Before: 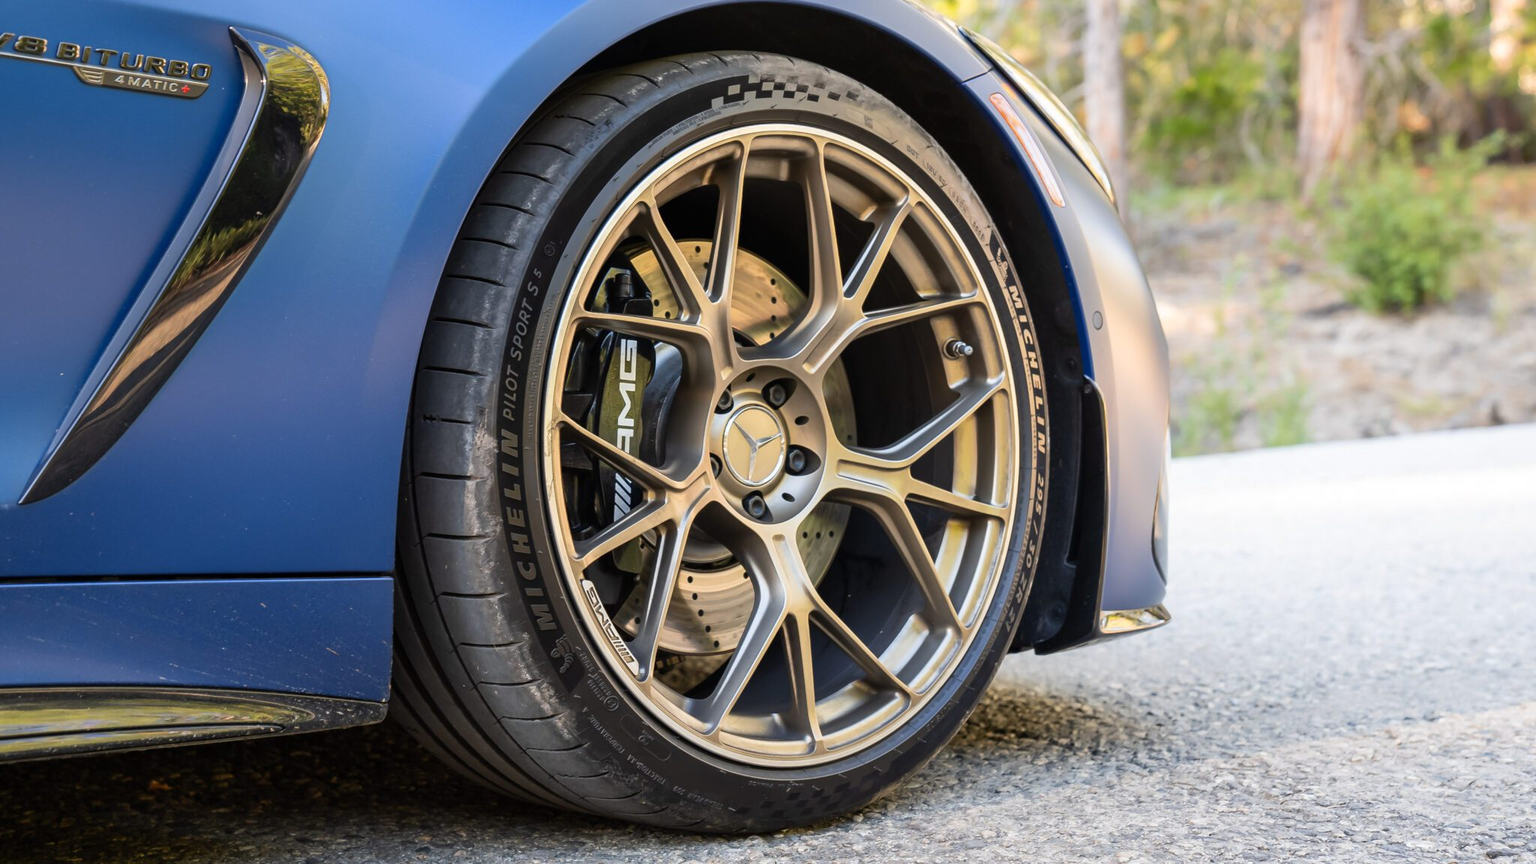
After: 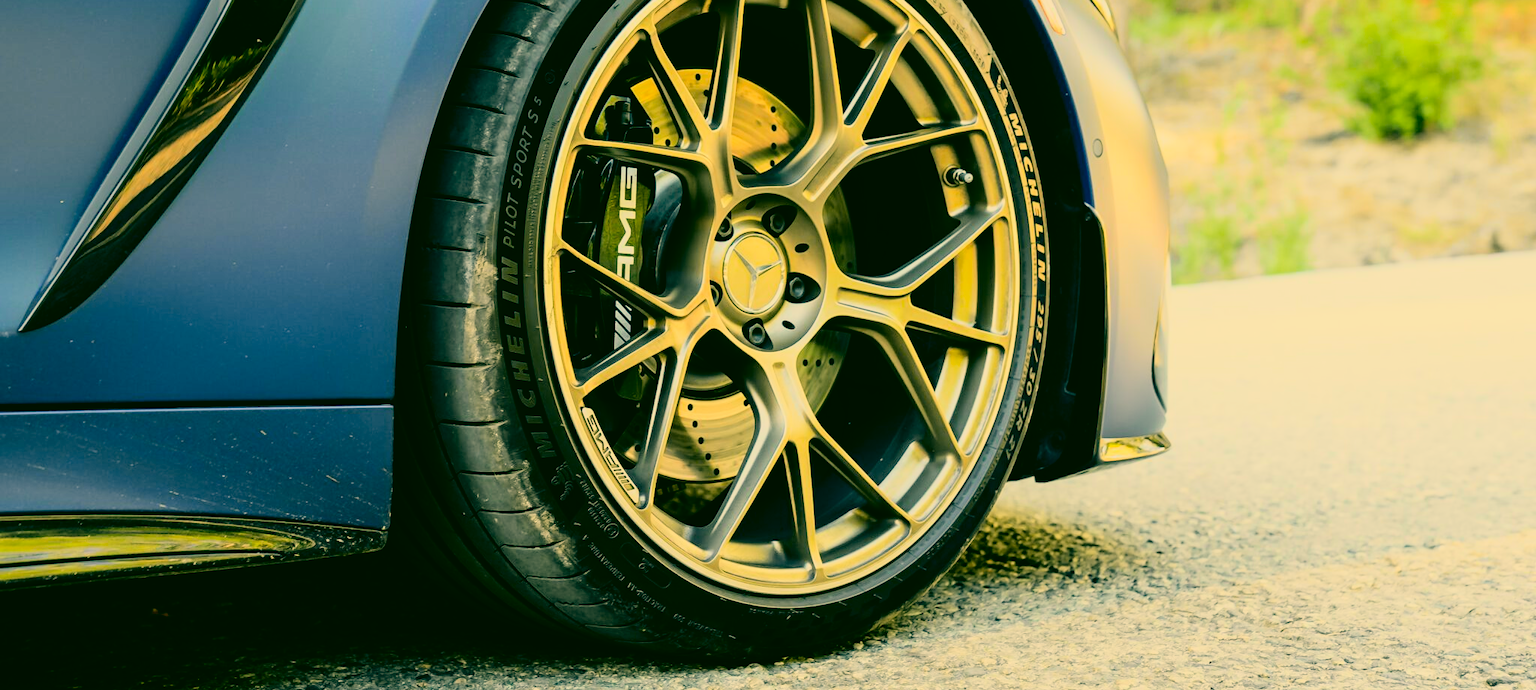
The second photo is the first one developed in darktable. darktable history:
tone curve: curves: ch0 [(0, 0) (0.042, 0.023) (0.157, 0.114) (0.302, 0.308) (0.44, 0.507) (0.607, 0.705) (0.824, 0.882) (1, 0.965)]; ch1 [(0, 0) (0.339, 0.334) (0.445, 0.419) (0.476, 0.454) (0.503, 0.501) (0.517, 0.513) (0.551, 0.567) (0.622, 0.662) (0.706, 0.741) (1, 1)]; ch2 [(0, 0) (0.327, 0.318) (0.417, 0.426) (0.46, 0.453) (0.502, 0.5) (0.514, 0.524) (0.547, 0.572) (0.615, 0.656) (0.717, 0.778) (1, 1)], color space Lab, independent channels, preserve colors none
crop and rotate: top 19.998%
color correction: highlights a* 5.62, highlights b* 33.57, shadows a* -25.86, shadows b* 4.02
filmic rgb: black relative exposure -7.75 EV, white relative exposure 4.4 EV, threshold 3 EV, hardness 3.76, latitude 50%, contrast 1.1, color science v5 (2021), contrast in shadows safe, contrast in highlights safe, enable highlight reconstruction true
